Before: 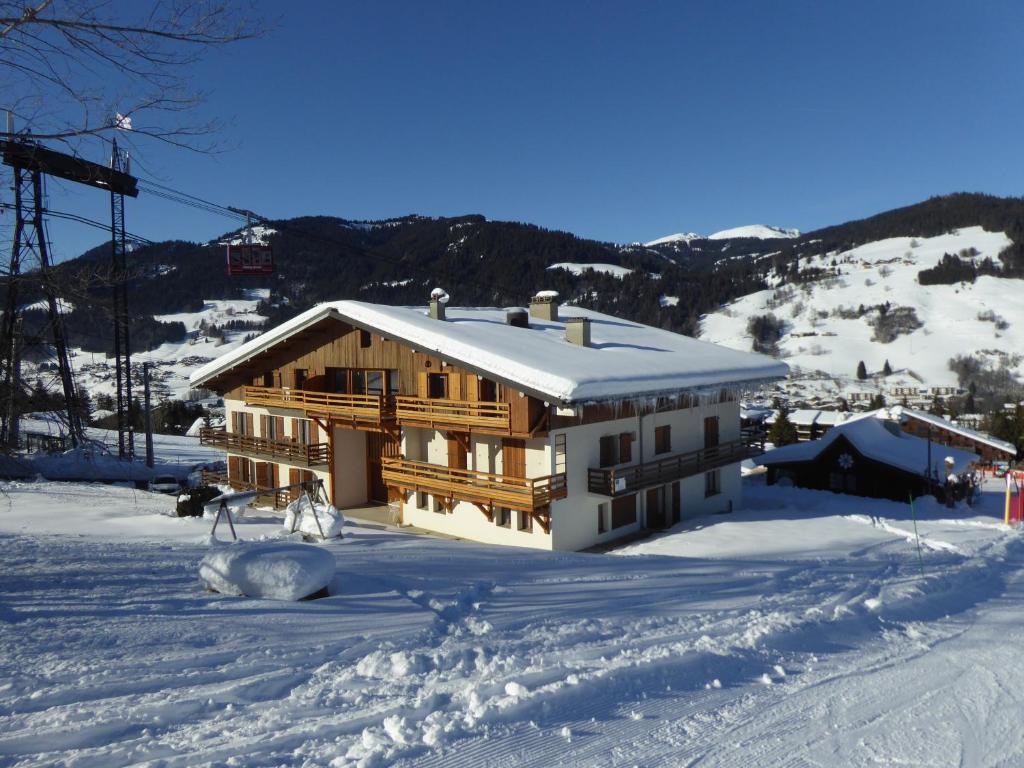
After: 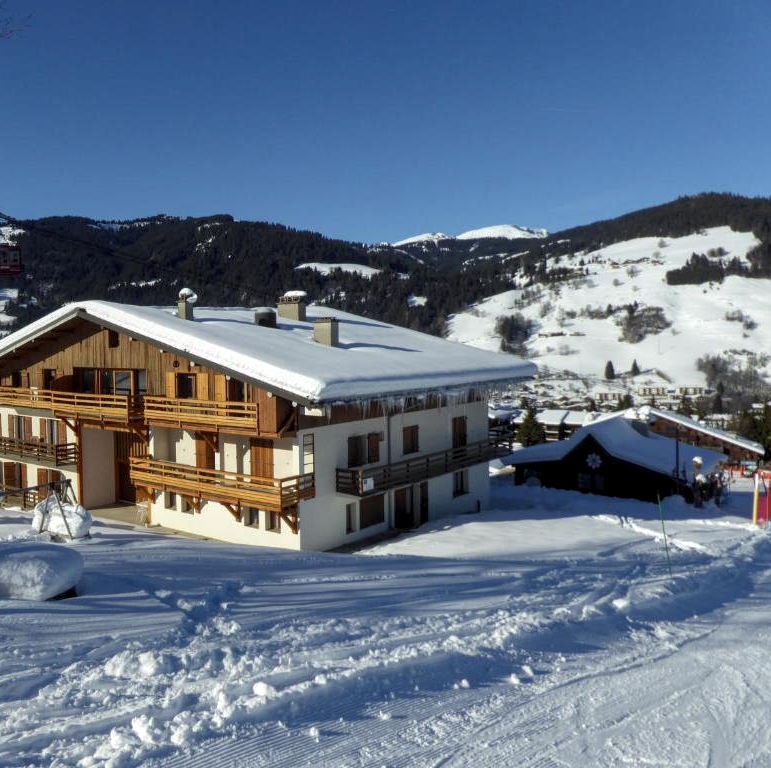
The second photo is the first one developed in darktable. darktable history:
crop and rotate: left 24.614%
local contrast: highlights 98%, shadows 88%, detail 160%, midtone range 0.2
